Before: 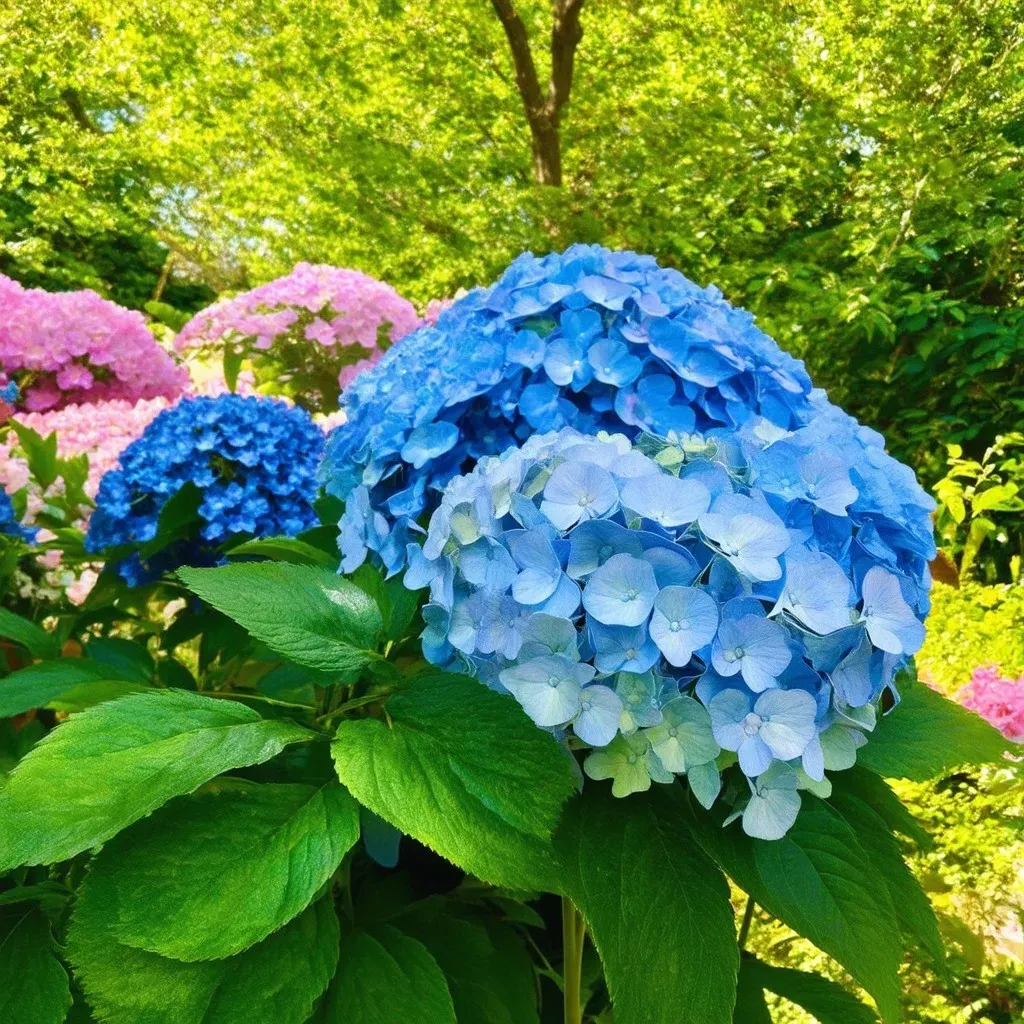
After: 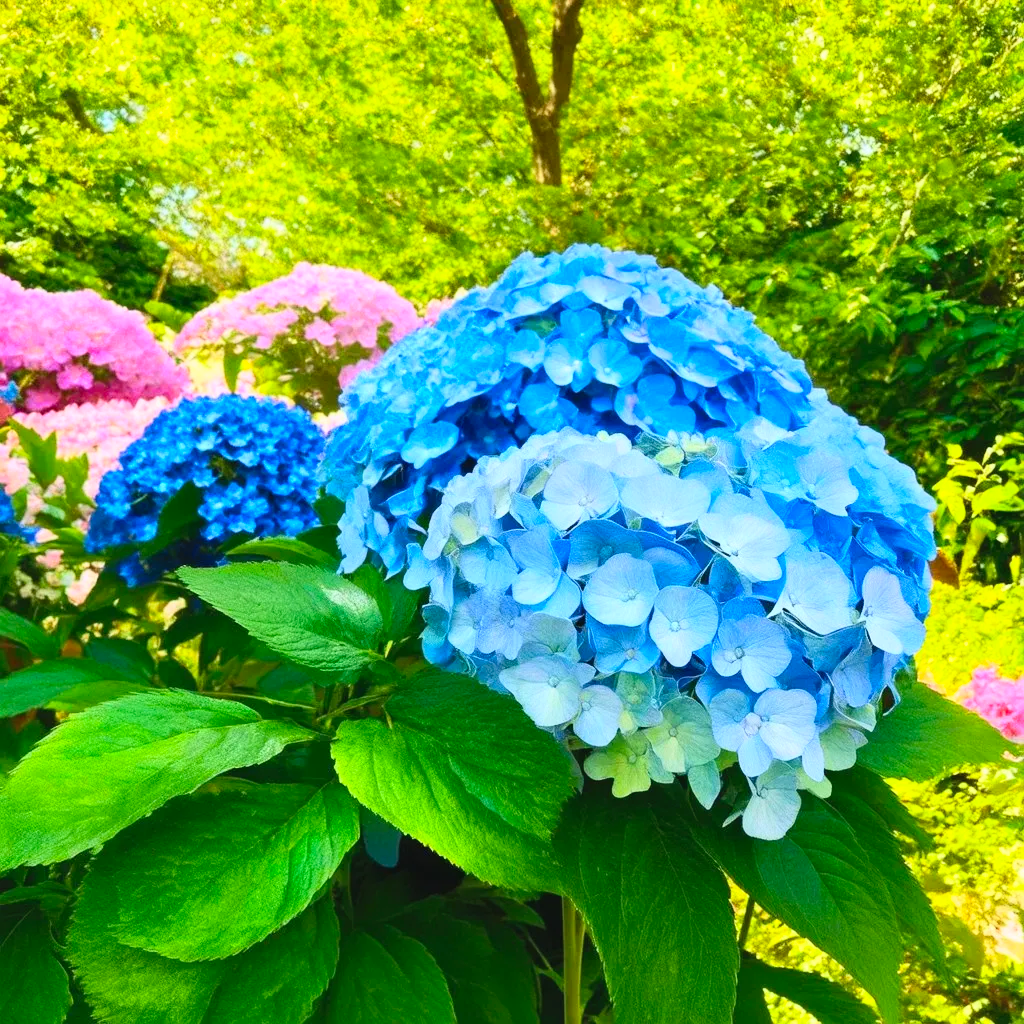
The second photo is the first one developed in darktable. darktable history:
exposure: exposure -0.116 EV, compensate exposure bias true, compensate highlight preservation false
contrast brightness saturation: contrast 0.24, brightness 0.26, saturation 0.39
